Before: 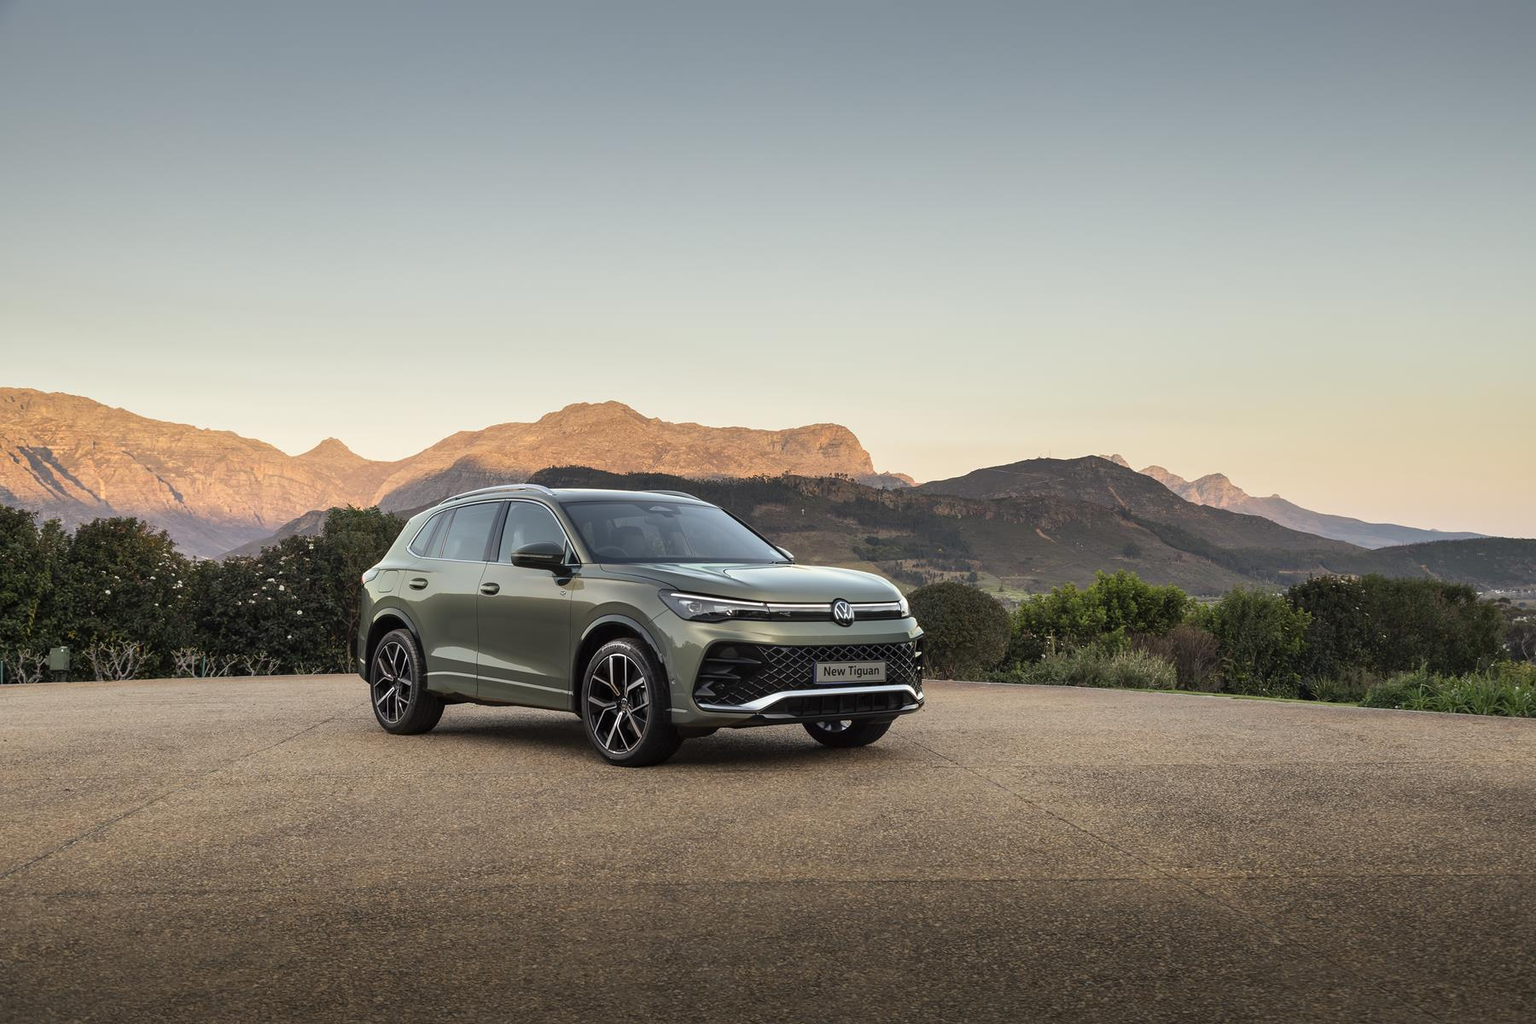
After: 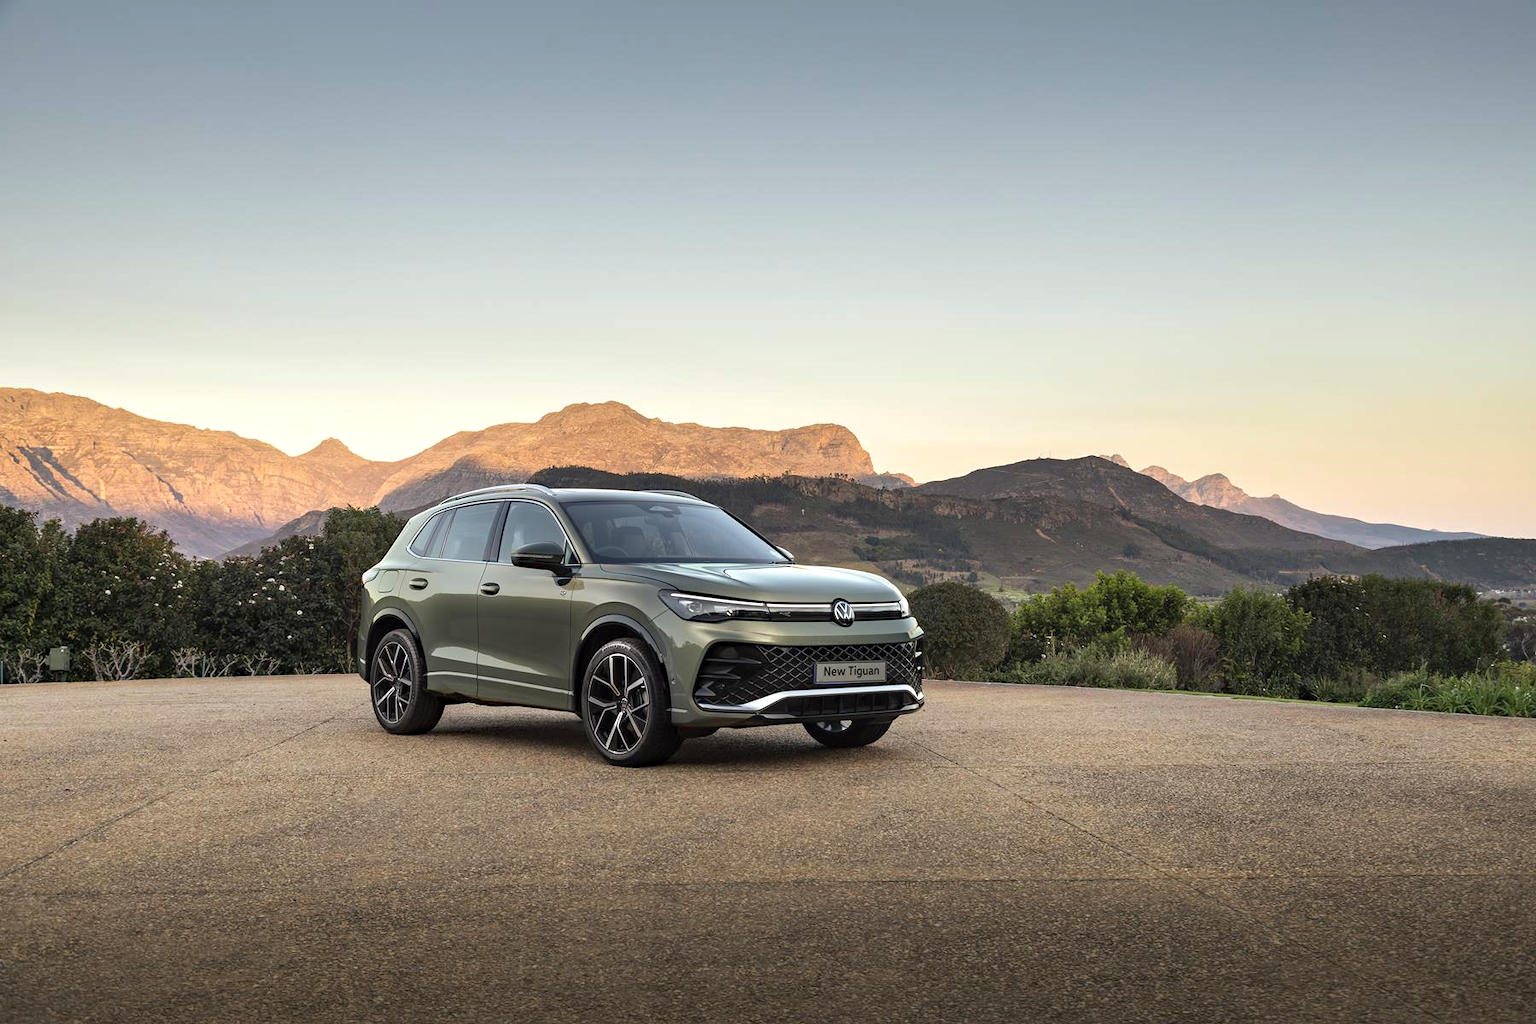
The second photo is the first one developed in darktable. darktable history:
tone equalizer: on, module defaults
exposure: exposure 0.3 EV, compensate highlight preservation false
haze removal: compatibility mode true, adaptive false
